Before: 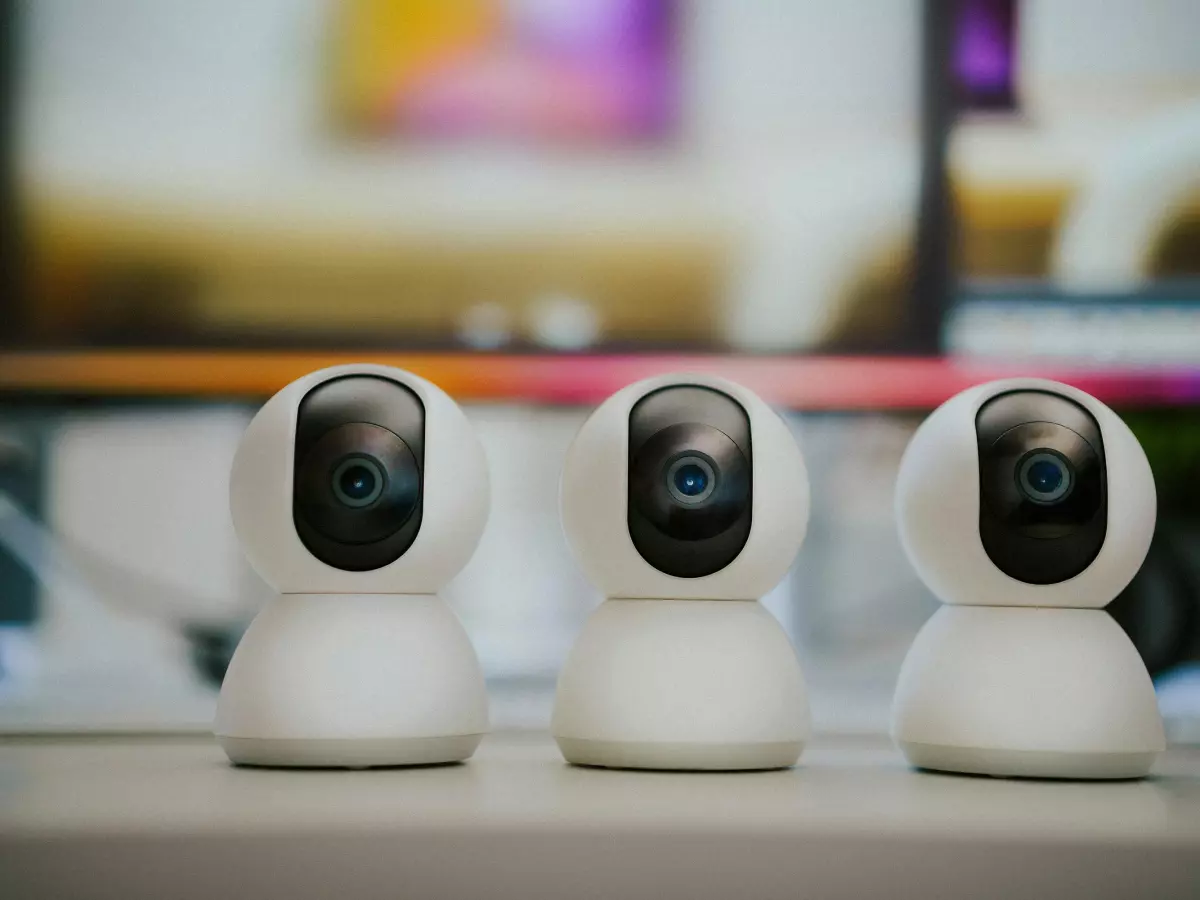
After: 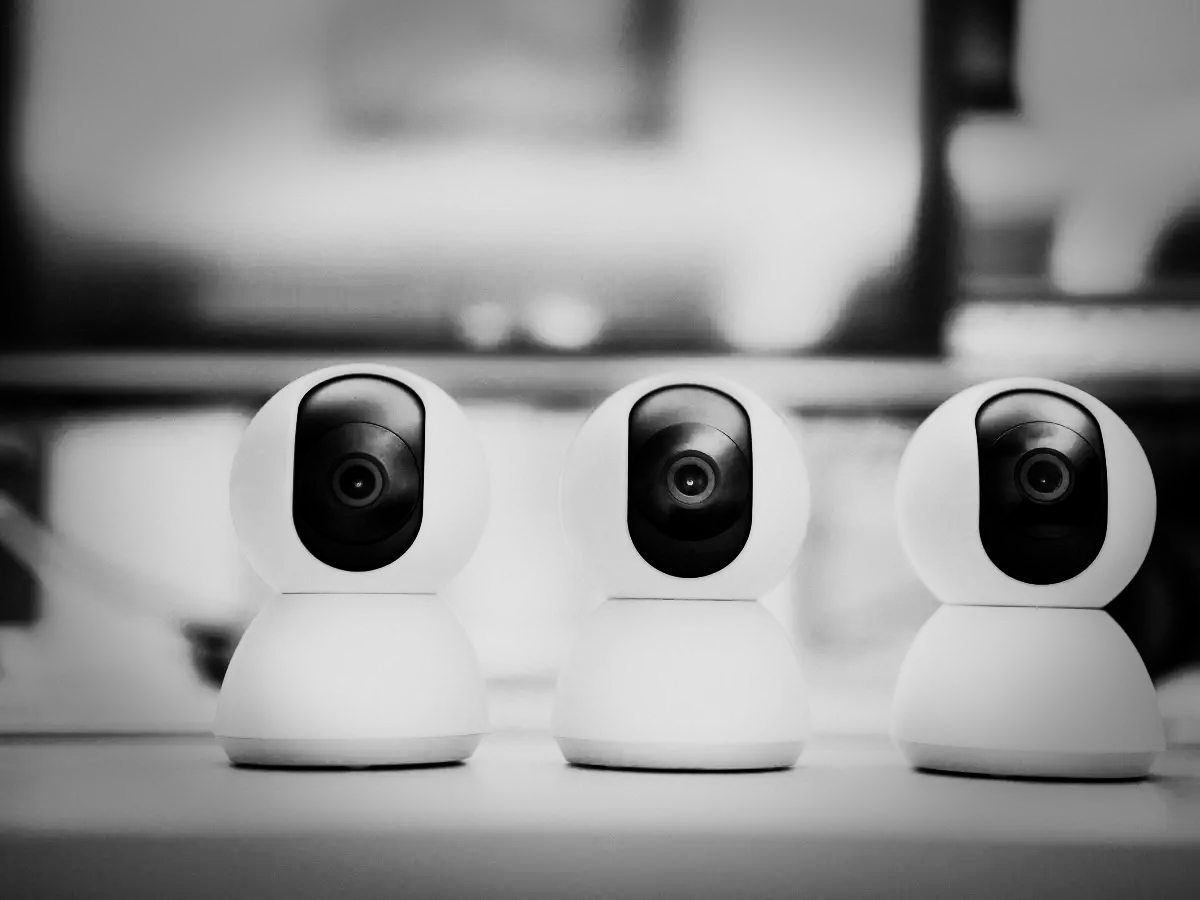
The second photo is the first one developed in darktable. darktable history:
graduated density: density 0.38 EV, hardness 21%, rotation -6.11°, saturation 32%
monochrome: on, module defaults
vignetting: fall-off start 66.7%, fall-off radius 39.74%, brightness -0.576, saturation -0.258, automatic ratio true, width/height ratio 0.671, dithering 16-bit output
exposure: black level correction 0.001, exposure 0.5 EV, compensate exposure bias true, compensate highlight preservation false
base curve: curves: ch0 [(0, 0) (0.028, 0.03) (0.121, 0.232) (0.46, 0.748) (0.859, 0.968) (1, 1)], preserve colors none
tone curve: curves: ch0 [(0.013, 0) (0.061, 0.068) (0.239, 0.256) (0.502, 0.505) (0.683, 0.676) (0.761, 0.773) (0.858, 0.858) (0.987, 0.945)]; ch1 [(0, 0) (0.172, 0.123) (0.304, 0.267) (0.414, 0.395) (0.472, 0.473) (0.502, 0.508) (0.521, 0.528) (0.583, 0.595) (0.654, 0.673) (0.728, 0.761) (1, 1)]; ch2 [(0, 0) (0.411, 0.424) (0.485, 0.476) (0.502, 0.502) (0.553, 0.557) (0.57, 0.576) (1, 1)], color space Lab, independent channels, preserve colors none
levels: levels [0, 0.618, 1]
